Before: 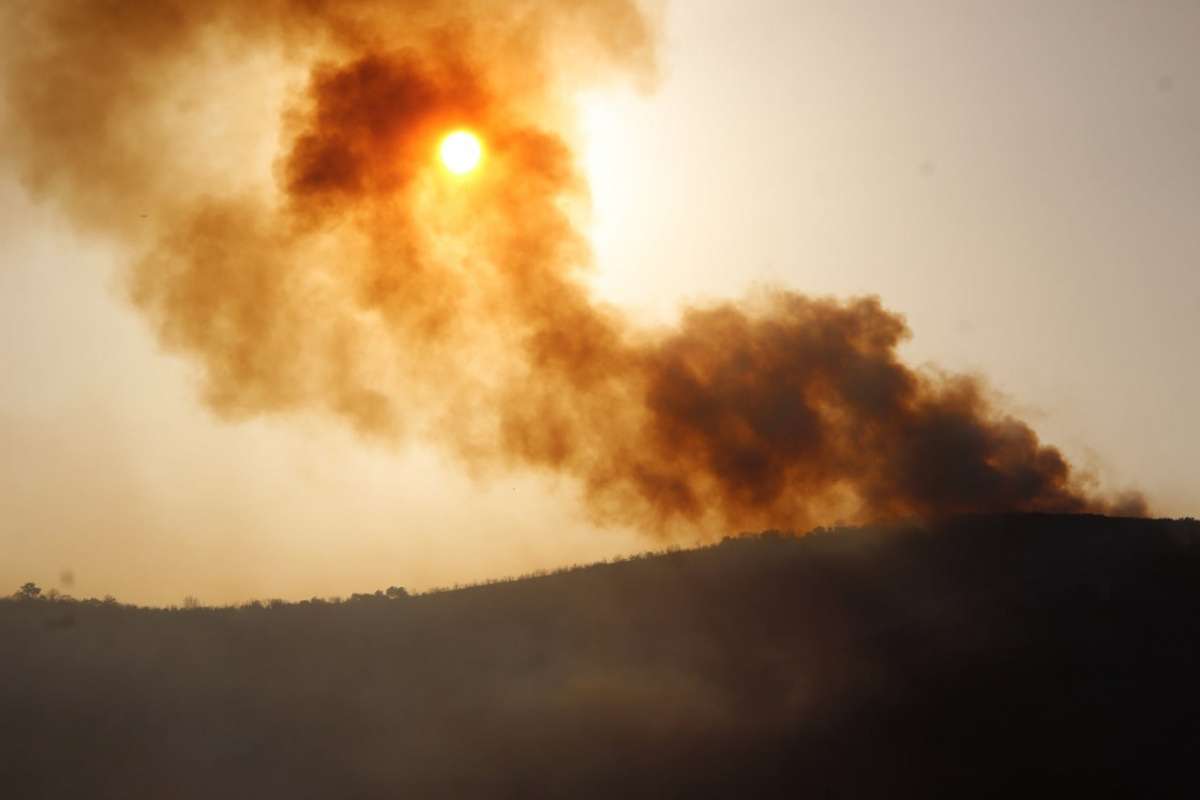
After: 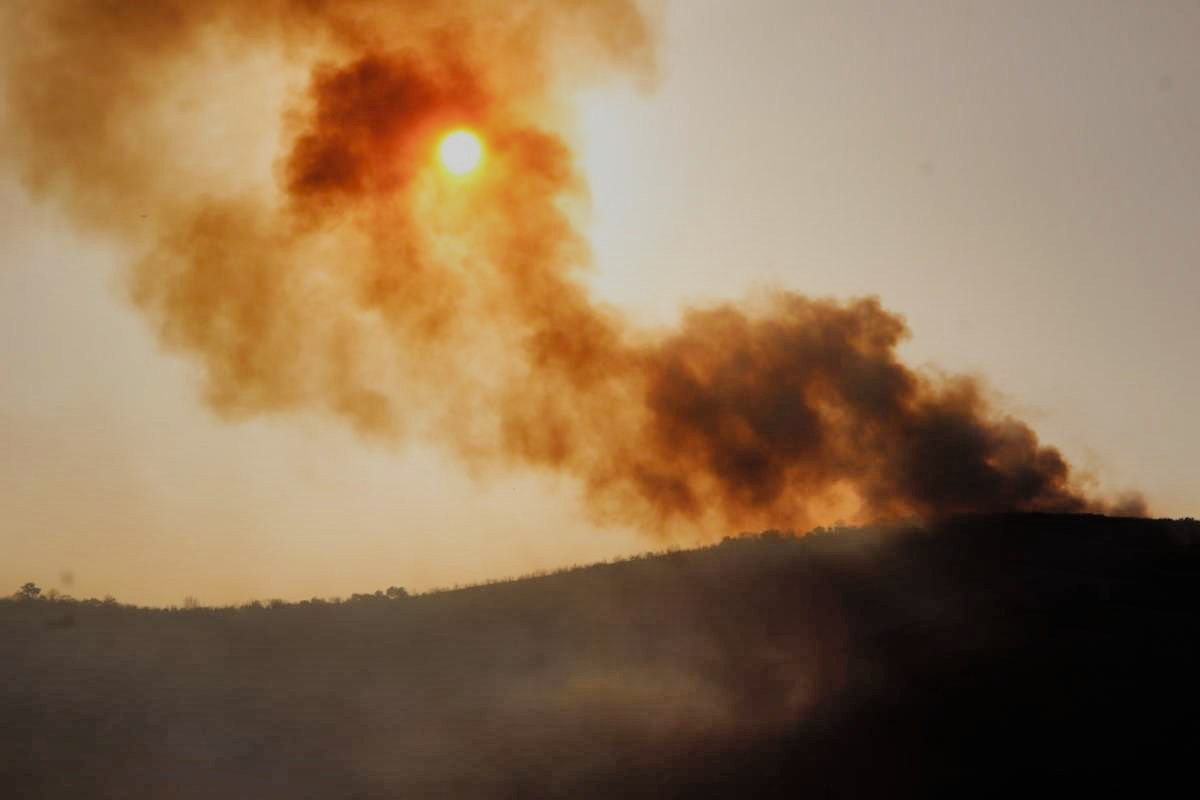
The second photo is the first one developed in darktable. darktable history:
filmic rgb: black relative exposure -7.65 EV, white relative exposure 4.56 EV, hardness 3.61
shadows and highlights: low approximation 0.01, soften with gaussian
